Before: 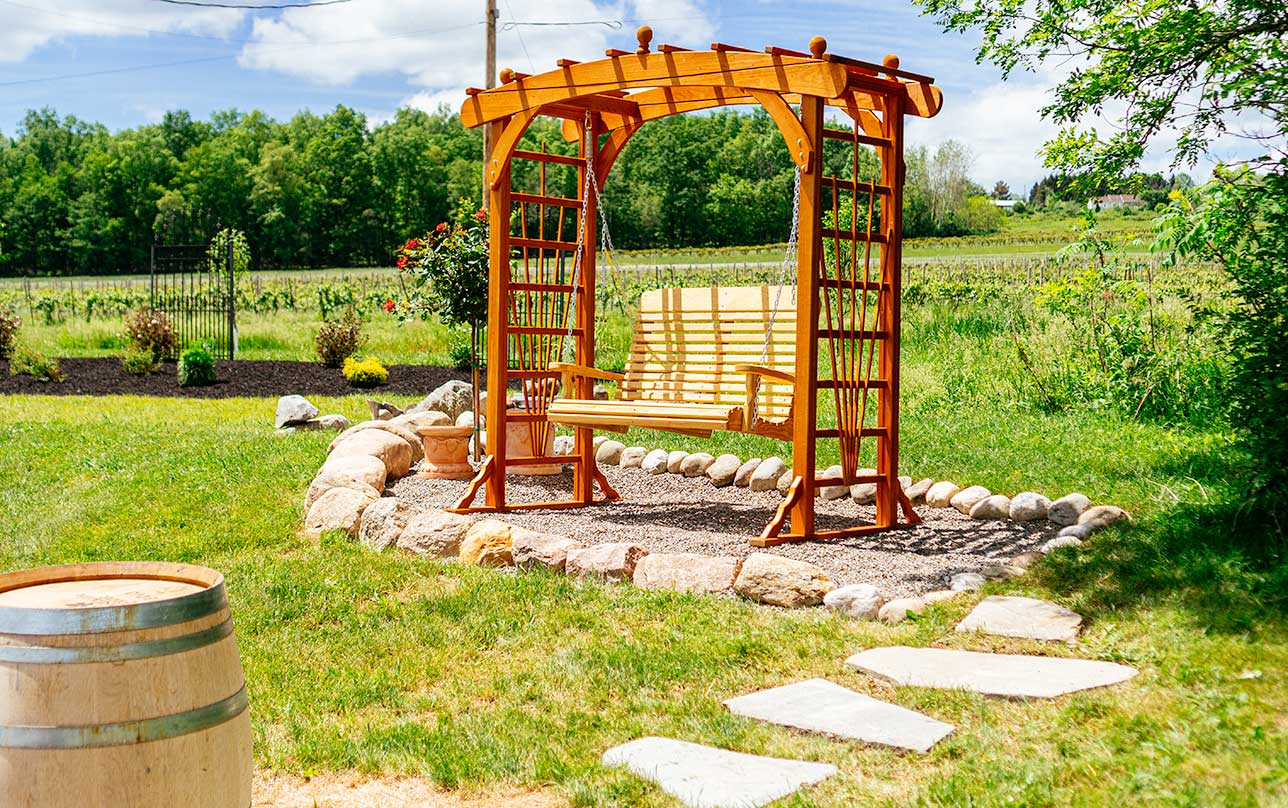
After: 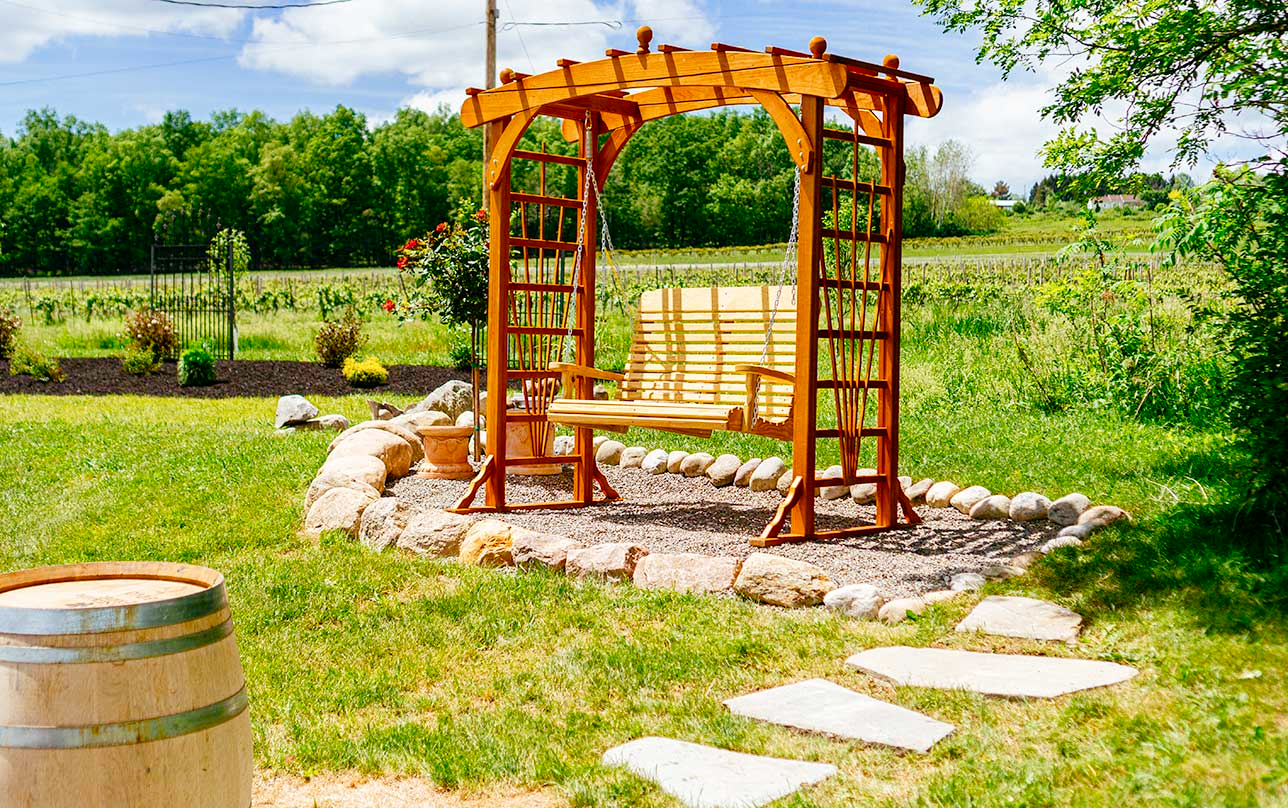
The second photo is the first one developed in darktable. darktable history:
color balance rgb: perceptual saturation grading › global saturation 20%, perceptual saturation grading › highlights -25%, perceptual saturation grading › shadows 50%
tone equalizer: -7 EV 0.13 EV, smoothing diameter 25%, edges refinement/feathering 10, preserve details guided filter
